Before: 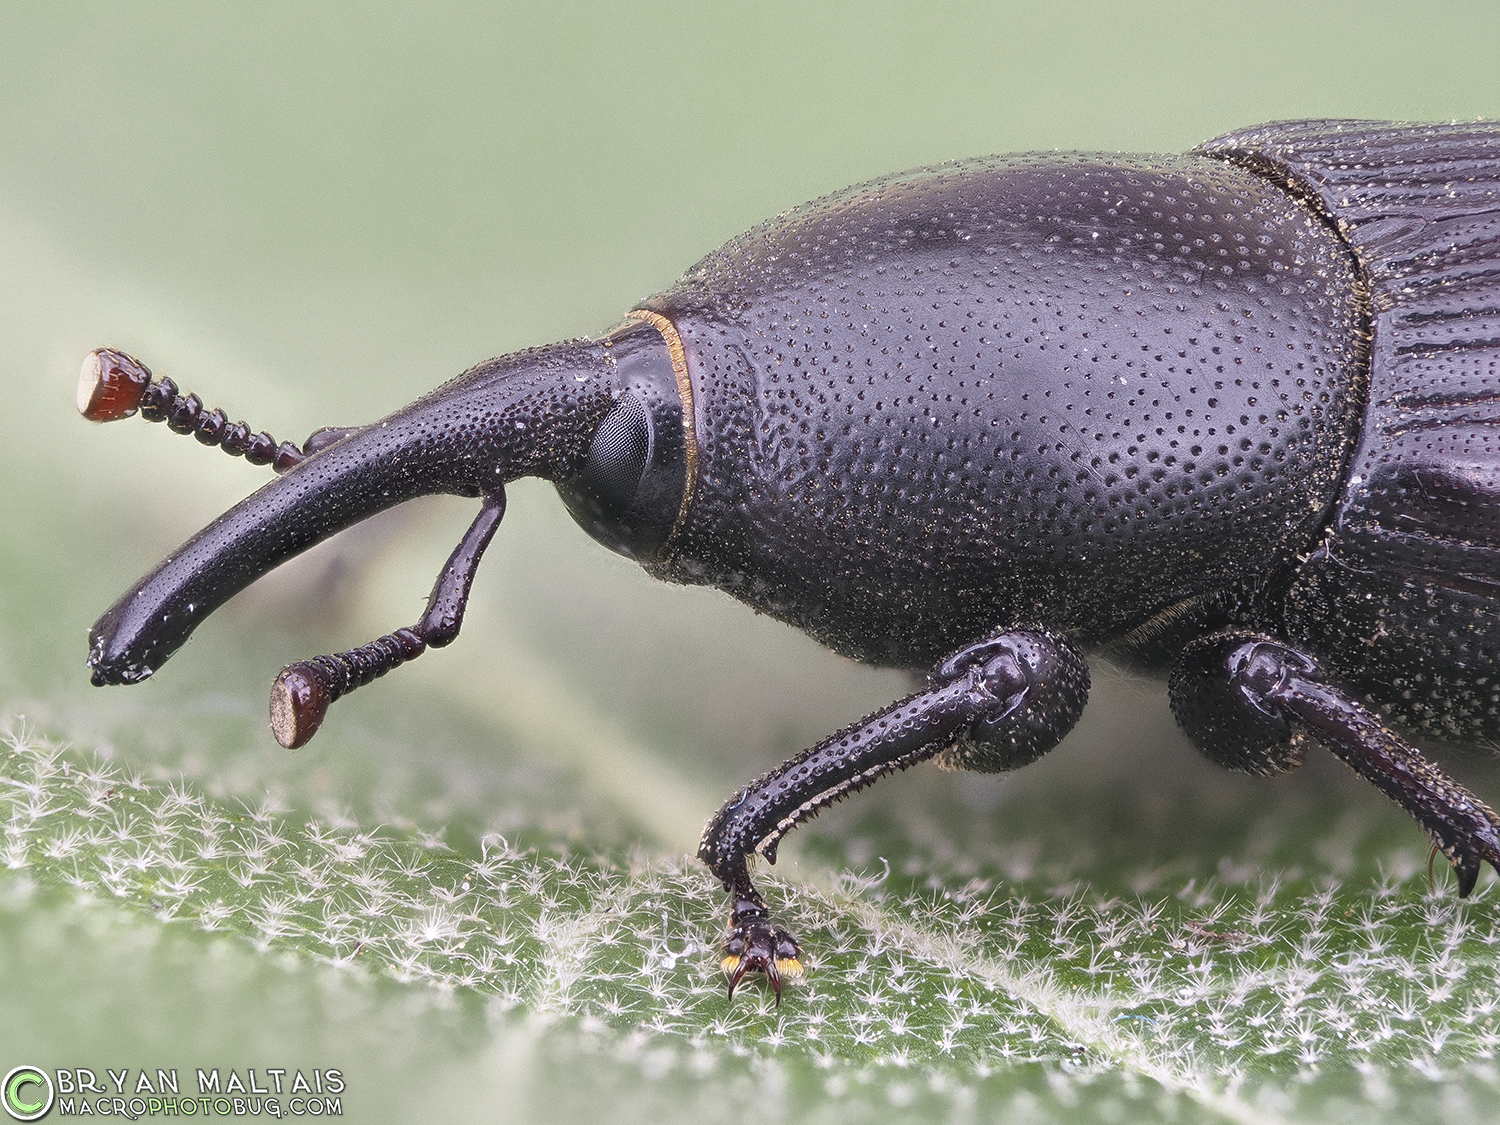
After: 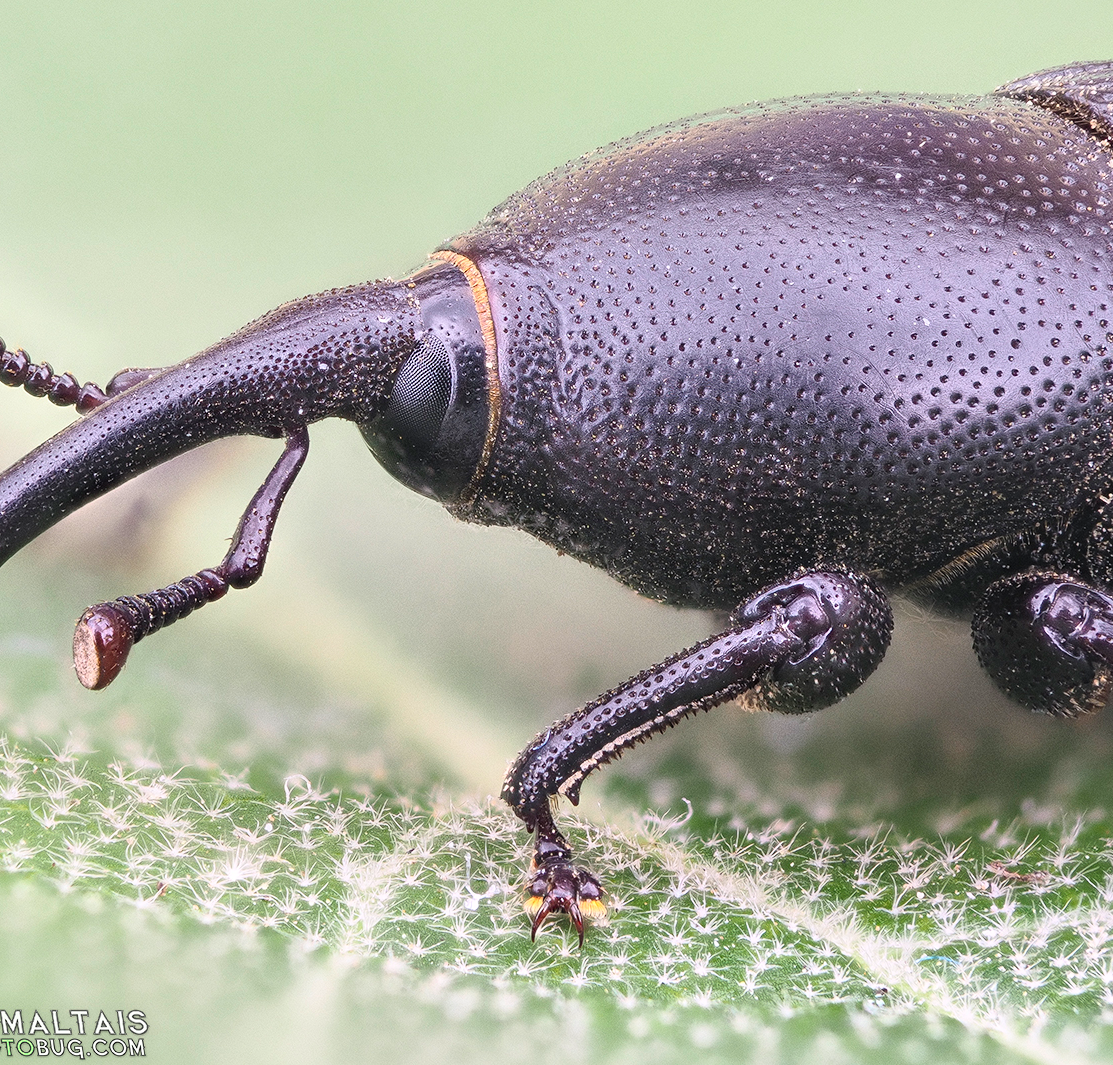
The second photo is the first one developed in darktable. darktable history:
crop and rotate: left 13.15%, top 5.251%, right 12.609%
white balance: emerald 1
contrast brightness saturation: contrast 0.2, brightness 0.16, saturation 0.22
